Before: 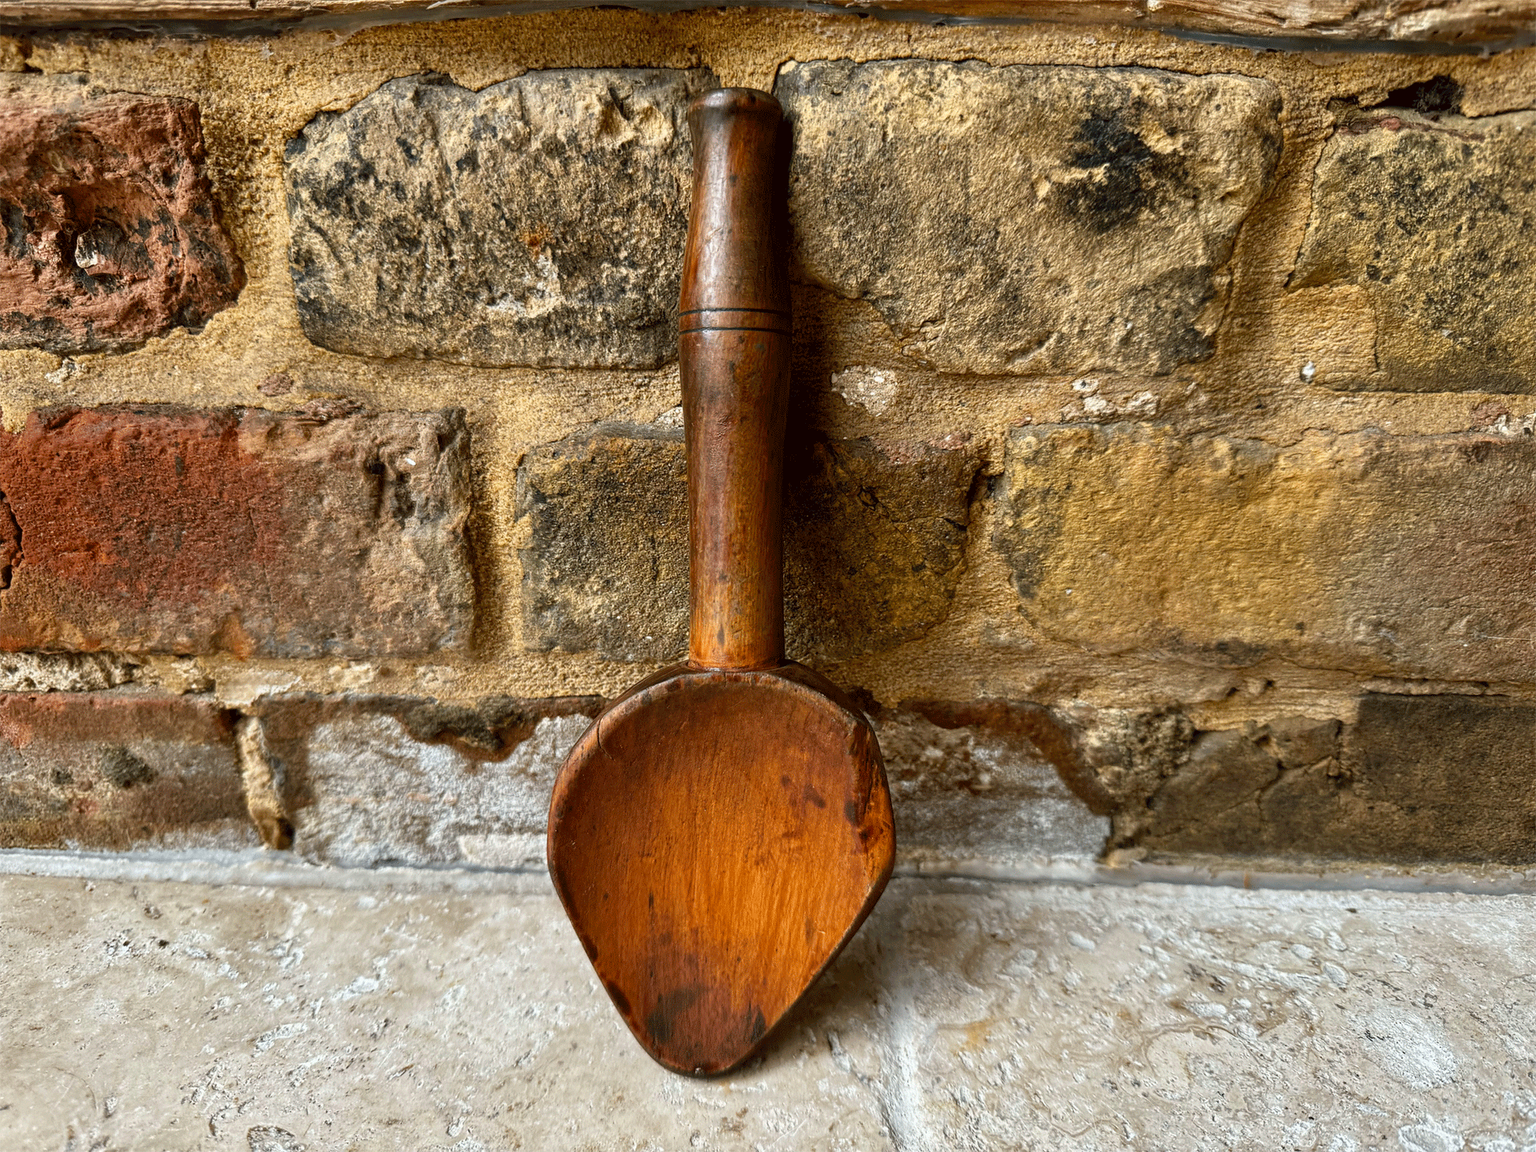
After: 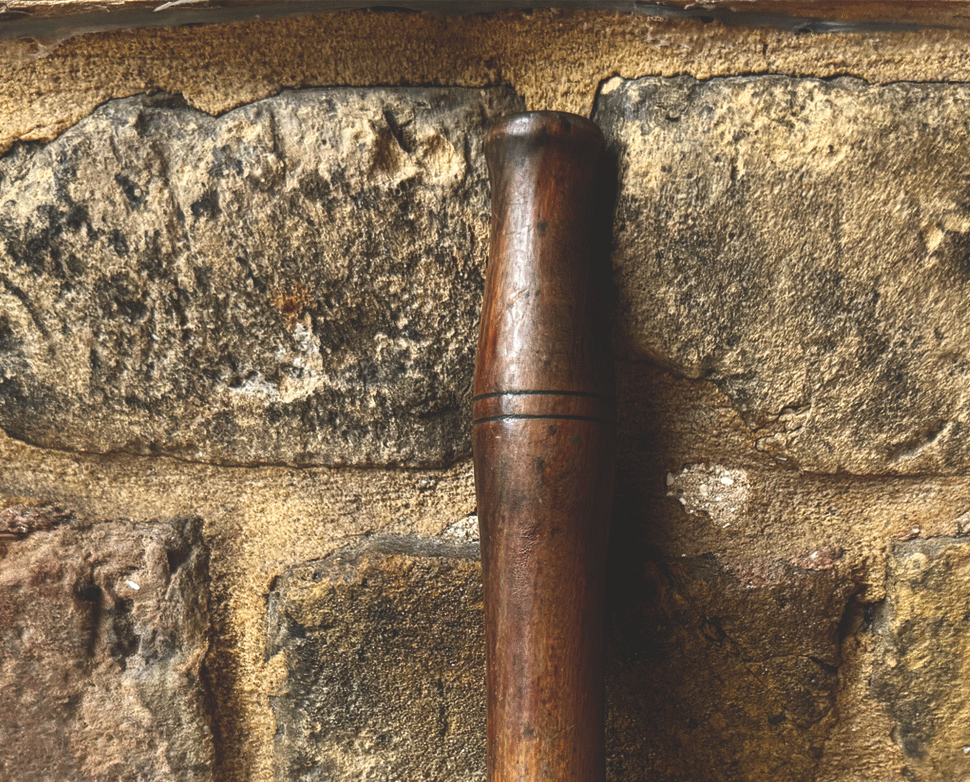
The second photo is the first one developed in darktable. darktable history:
exposure: black level correction -0.038, exposure -0.498 EV, compensate exposure bias true, compensate highlight preservation false
tone equalizer: -8 EV -0.76 EV, -7 EV -0.688 EV, -6 EV -0.59 EV, -5 EV -0.39 EV, -3 EV 0.388 EV, -2 EV 0.6 EV, -1 EV 0.695 EV, +0 EV 0.781 EV, edges refinement/feathering 500, mask exposure compensation -1.57 EV, preserve details guided filter
crop: left 19.895%, right 30.25%, bottom 46.398%
